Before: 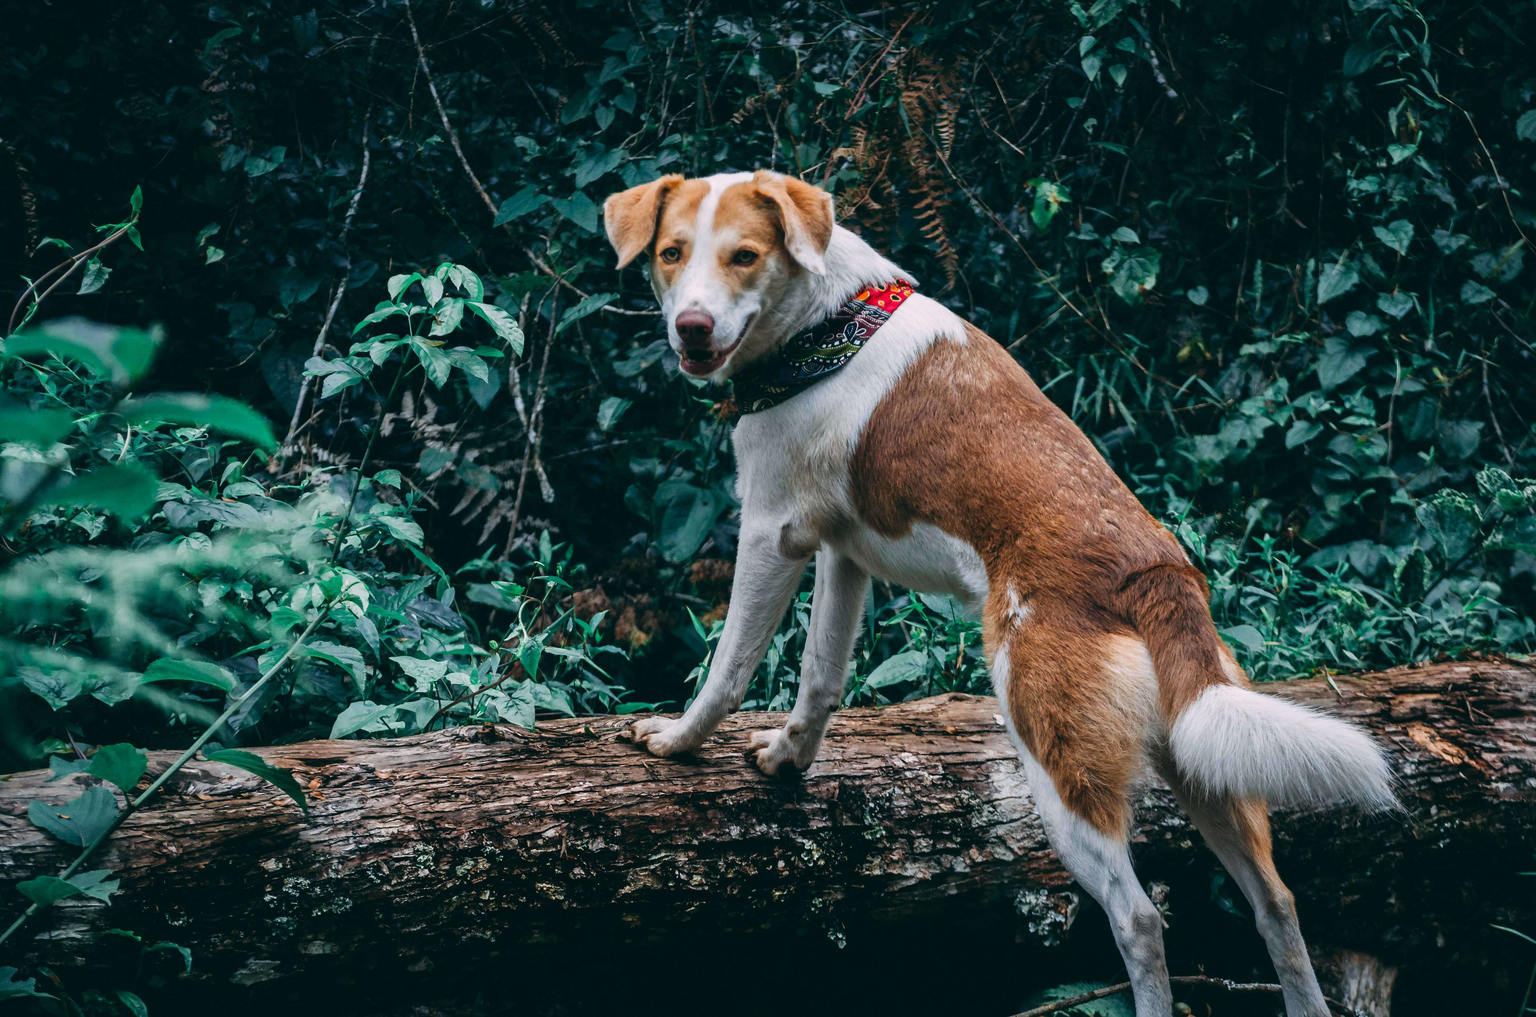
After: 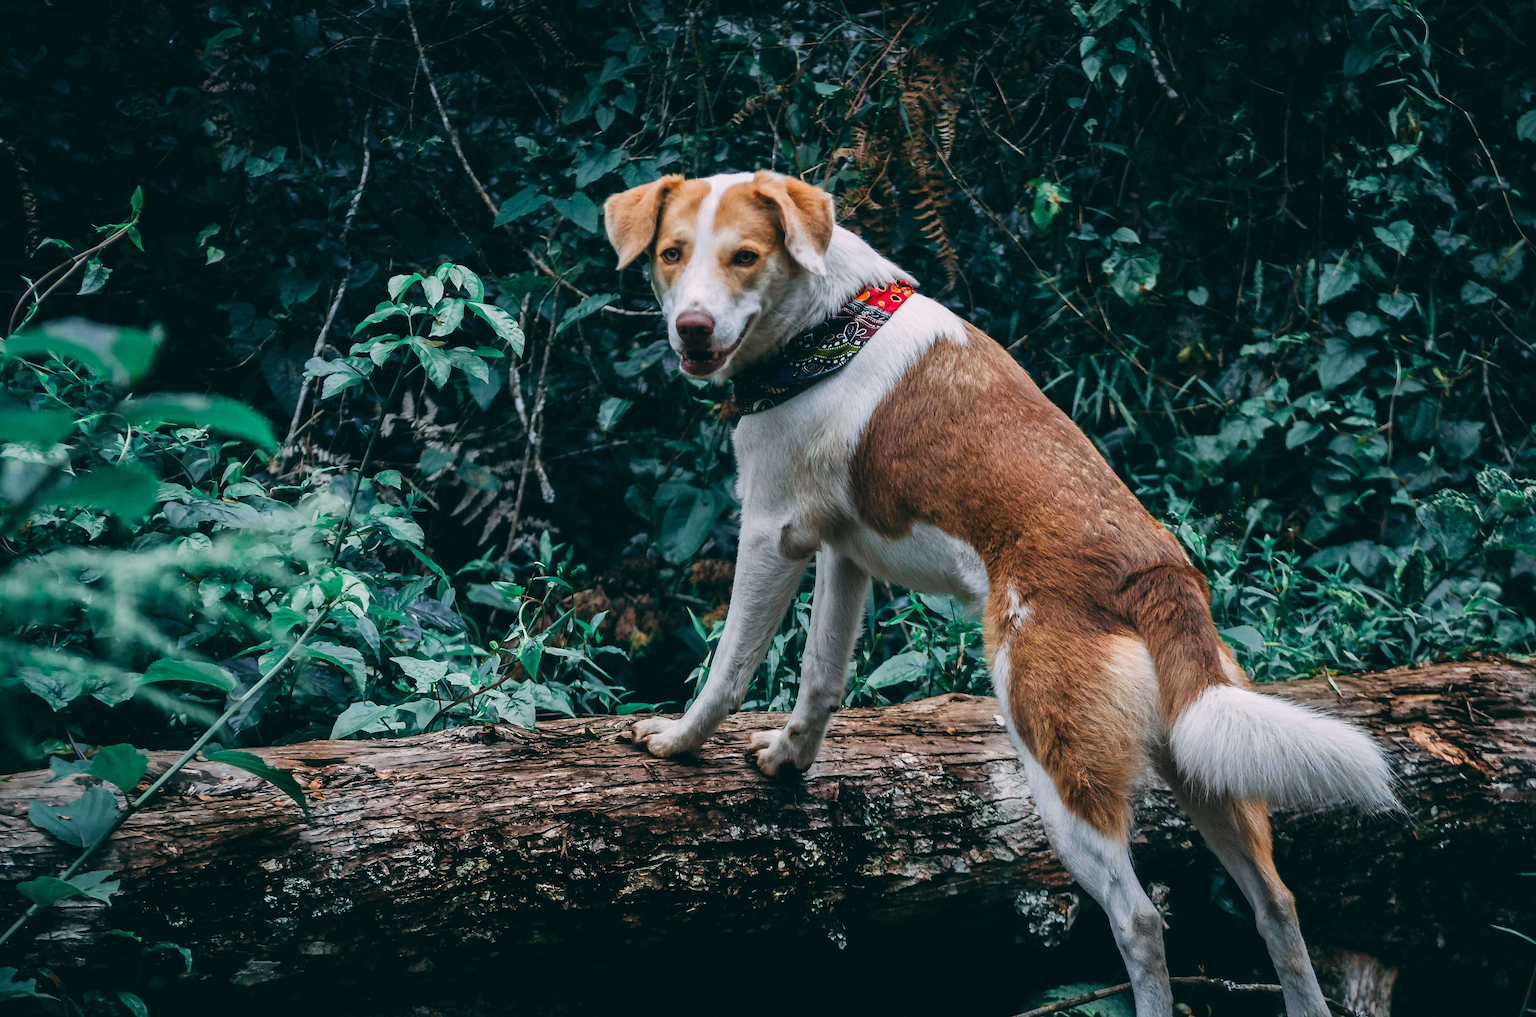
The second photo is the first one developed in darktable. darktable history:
sharpen: radius 1.534, amount 0.359, threshold 1.637
